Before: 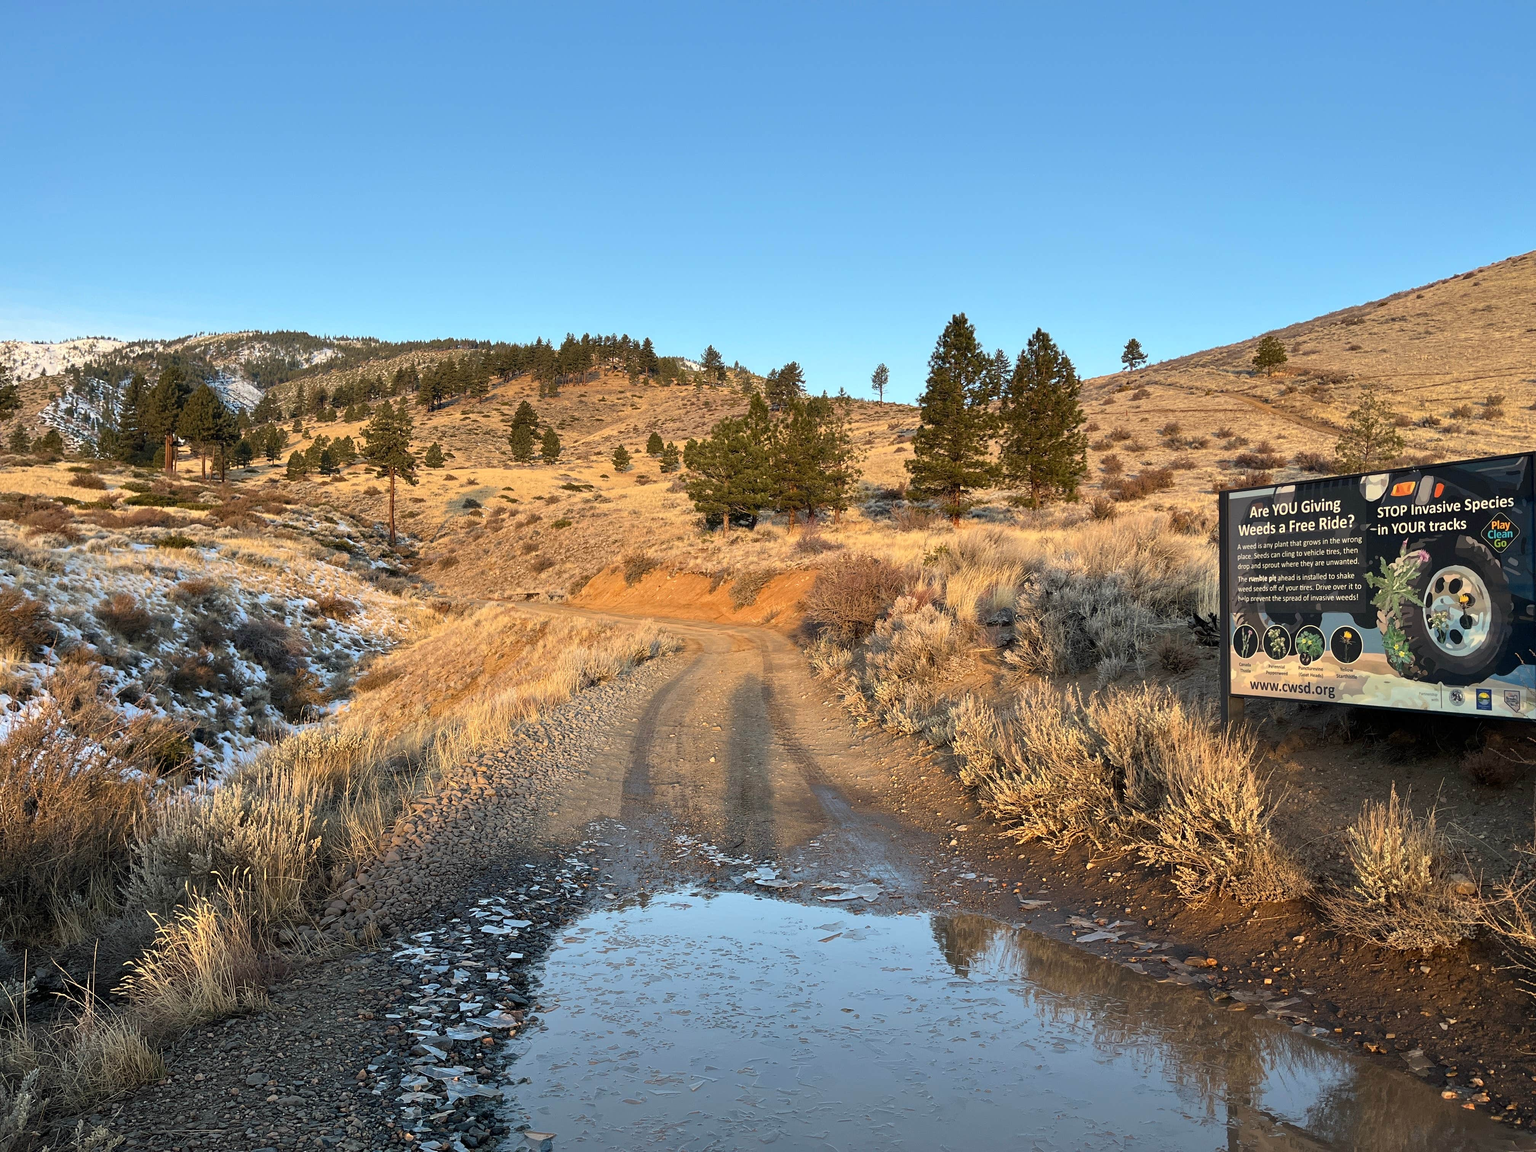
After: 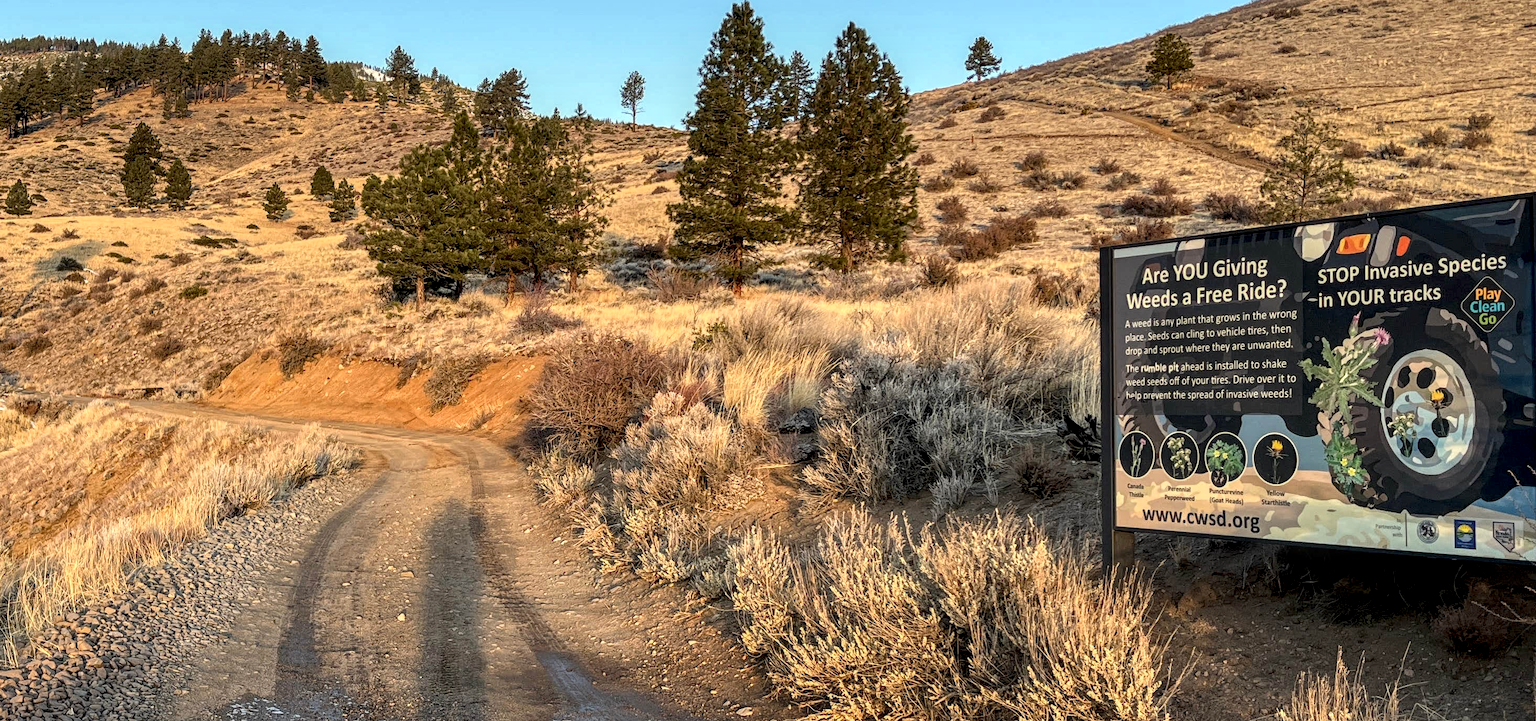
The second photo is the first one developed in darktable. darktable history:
crop and rotate: left 27.44%, top 27.127%, bottom 27.444%
local contrast: highlights 24%, detail 150%
